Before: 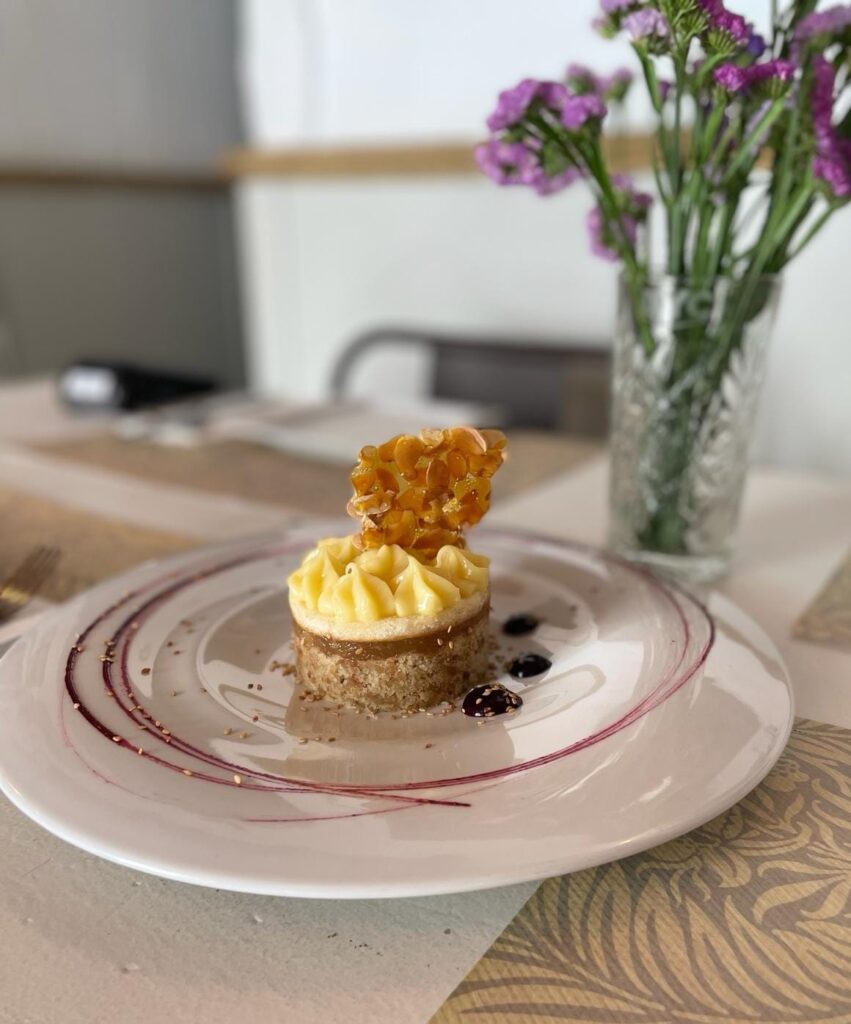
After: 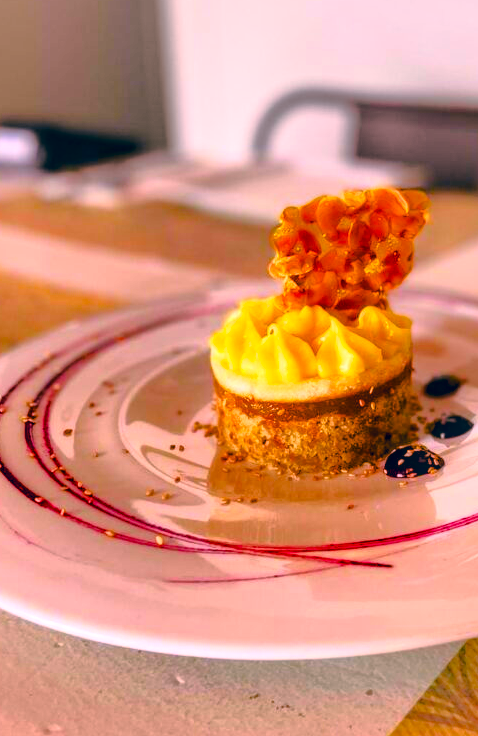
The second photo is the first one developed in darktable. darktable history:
local contrast: detail 130%
color correction: highlights a* 16.89, highlights b* 0.266, shadows a* -15.38, shadows b* -14.76, saturation 1.46
crop: left 9.211%, top 23.429%, right 34.568%, bottom 4.684%
color balance rgb: shadows lift › chroma 9.623%, shadows lift › hue 46.37°, linear chroma grading › global chroma 14.726%, perceptual saturation grading › global saturation 20%, perceptual saturation grading › highlights -14.191%, perceptual saturation grading › shadows 49.324%
tone equalizer: -7 EV 0.091 EV
base curve: curves: ch0 [(0, 0) (0.028, 0.03) (0.121, 0.232) (0.46, 0.748) (0.859, 0.968) (1, 1)]
shadows and highlights: shadows 40, highlights -60.02
